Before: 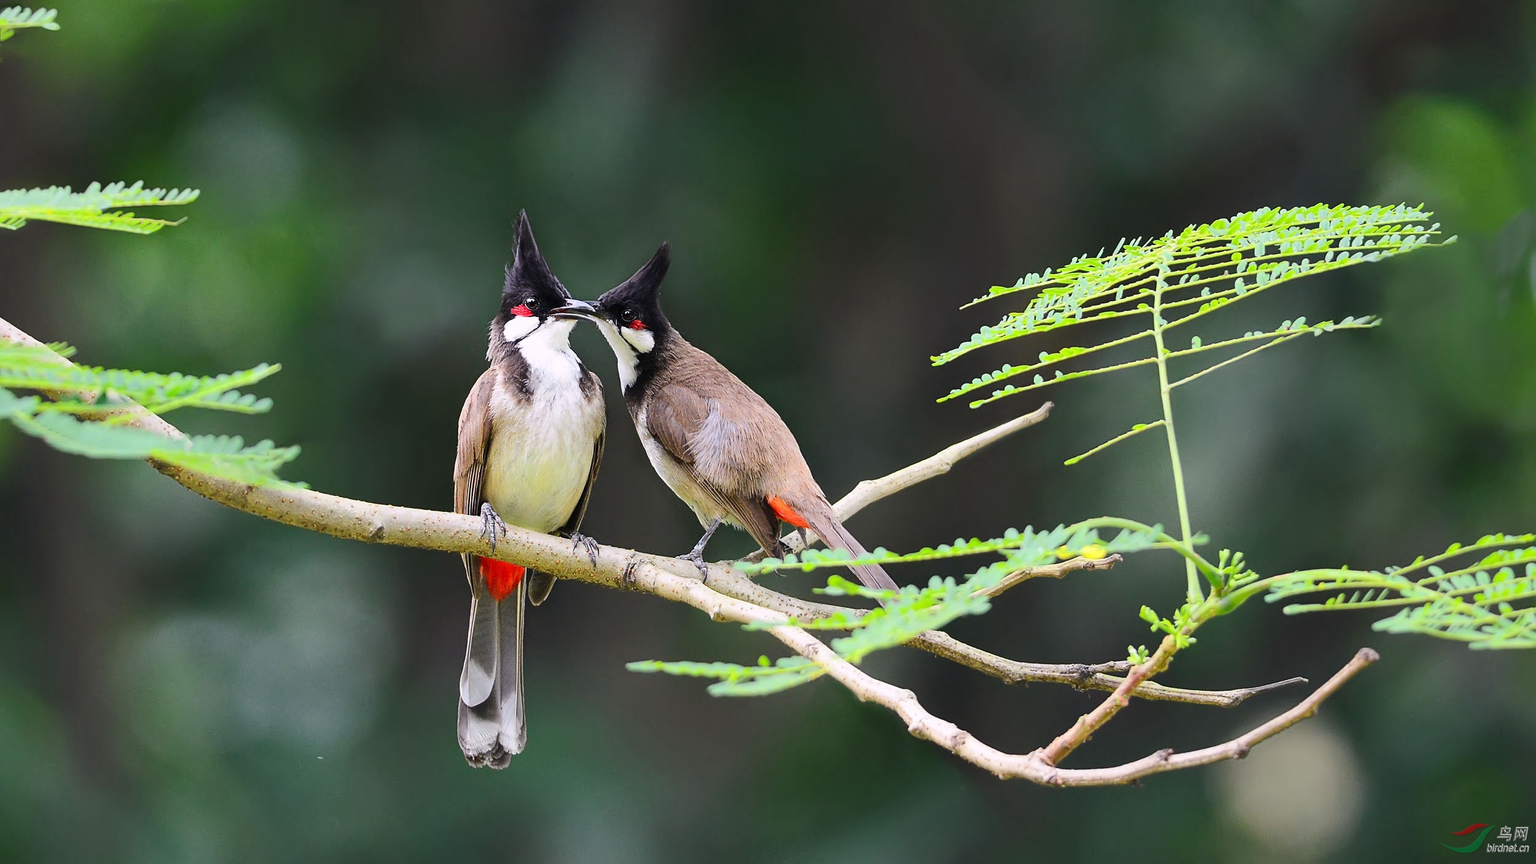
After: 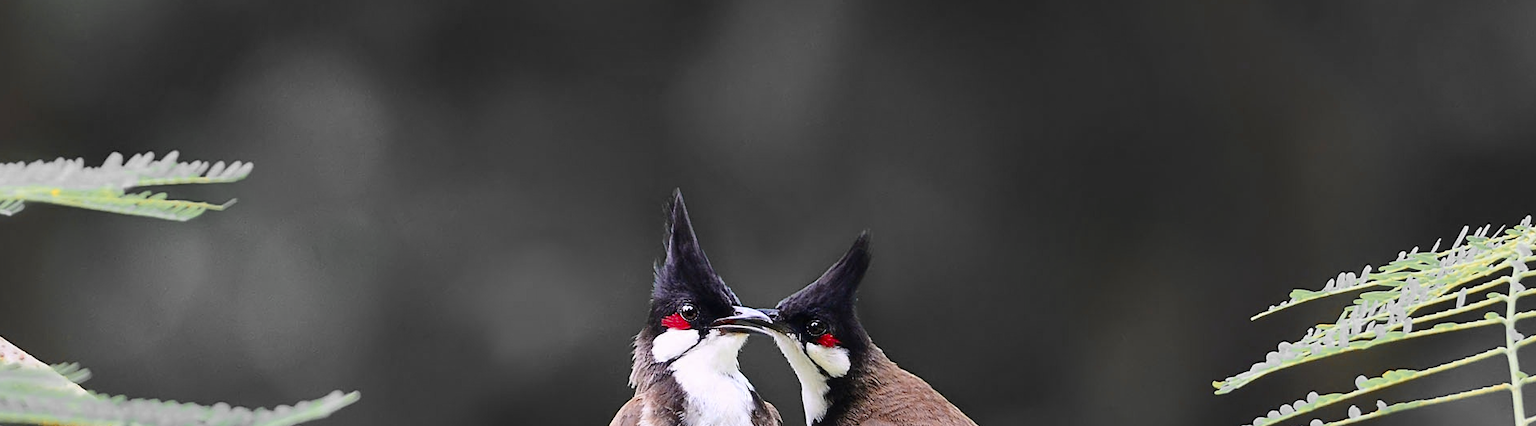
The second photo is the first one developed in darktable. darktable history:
color zones: curves: ch0 [(0, 0.363) (0.128, 0.373) (0.25, 0.5) (0.402, 0.407) (0.521, 0.525) (0.63, 0.559) (0.729, 0.662) (0.867, 0.471)]; ch1 [(0, 0.515) (0.136, 0.618) (0.25, 0.5) (0.378, 0) (0.516, 0) (0.622, 0.593) (0.737, 0.819) (0.87, 0.593)]; ch2 [(0, 0.529) (0.128, 0.471) (0.282, 0.451) (0.386, 0.662) (0.516, 0.525) (0.633, 0.554) (0.75, 0.62) (0.875, 0.441)]
crop: left 0.514%, top 7.627%, right 23.332%, bottom 54.694%
